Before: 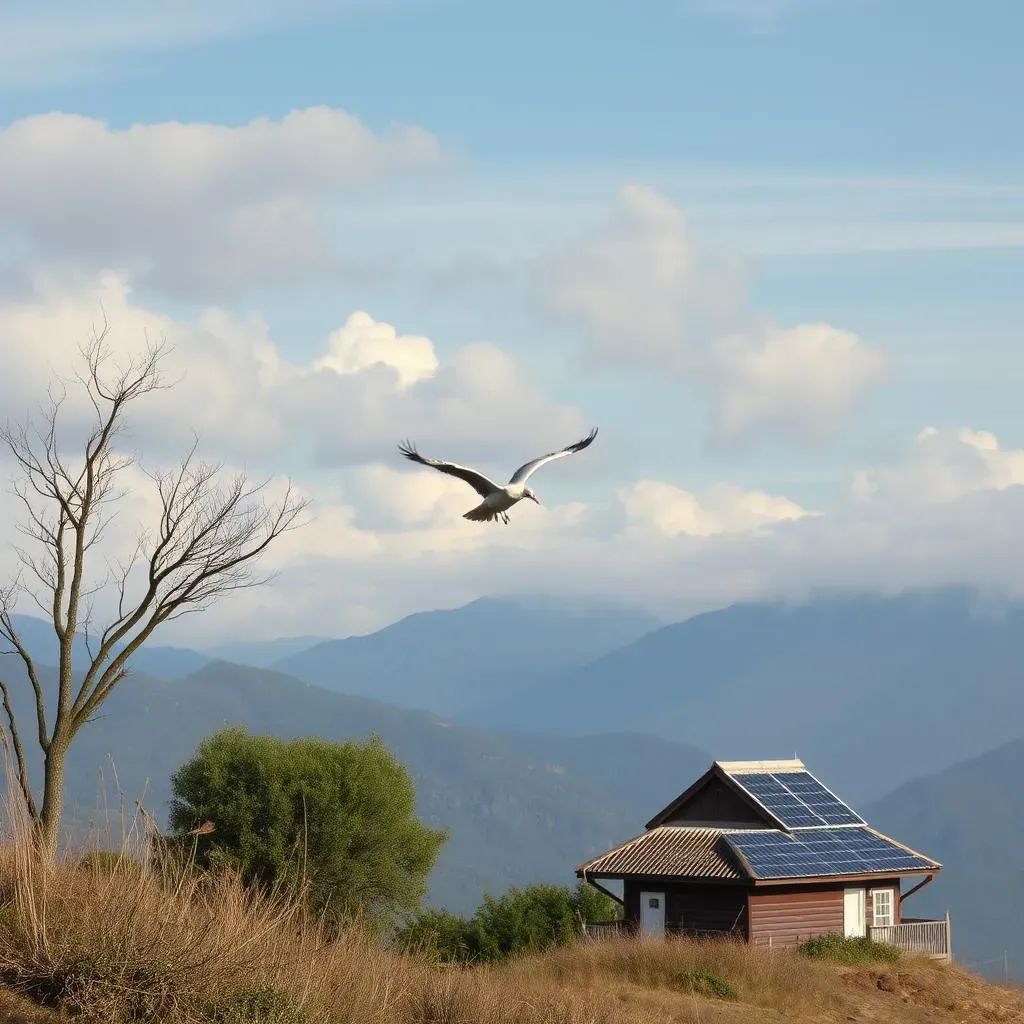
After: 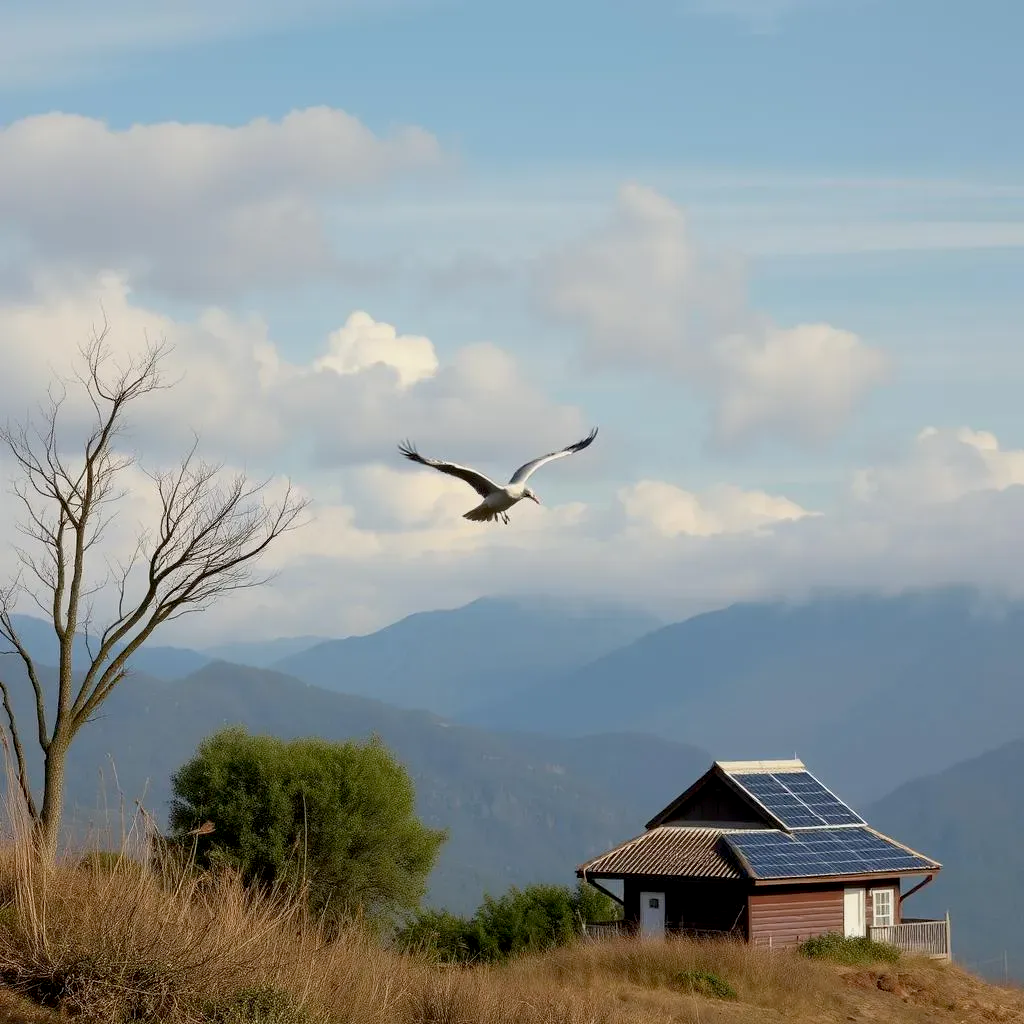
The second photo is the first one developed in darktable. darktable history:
exposure: black level correction 0.009, exposure -0.167 EV, compensate highlight preservation false
